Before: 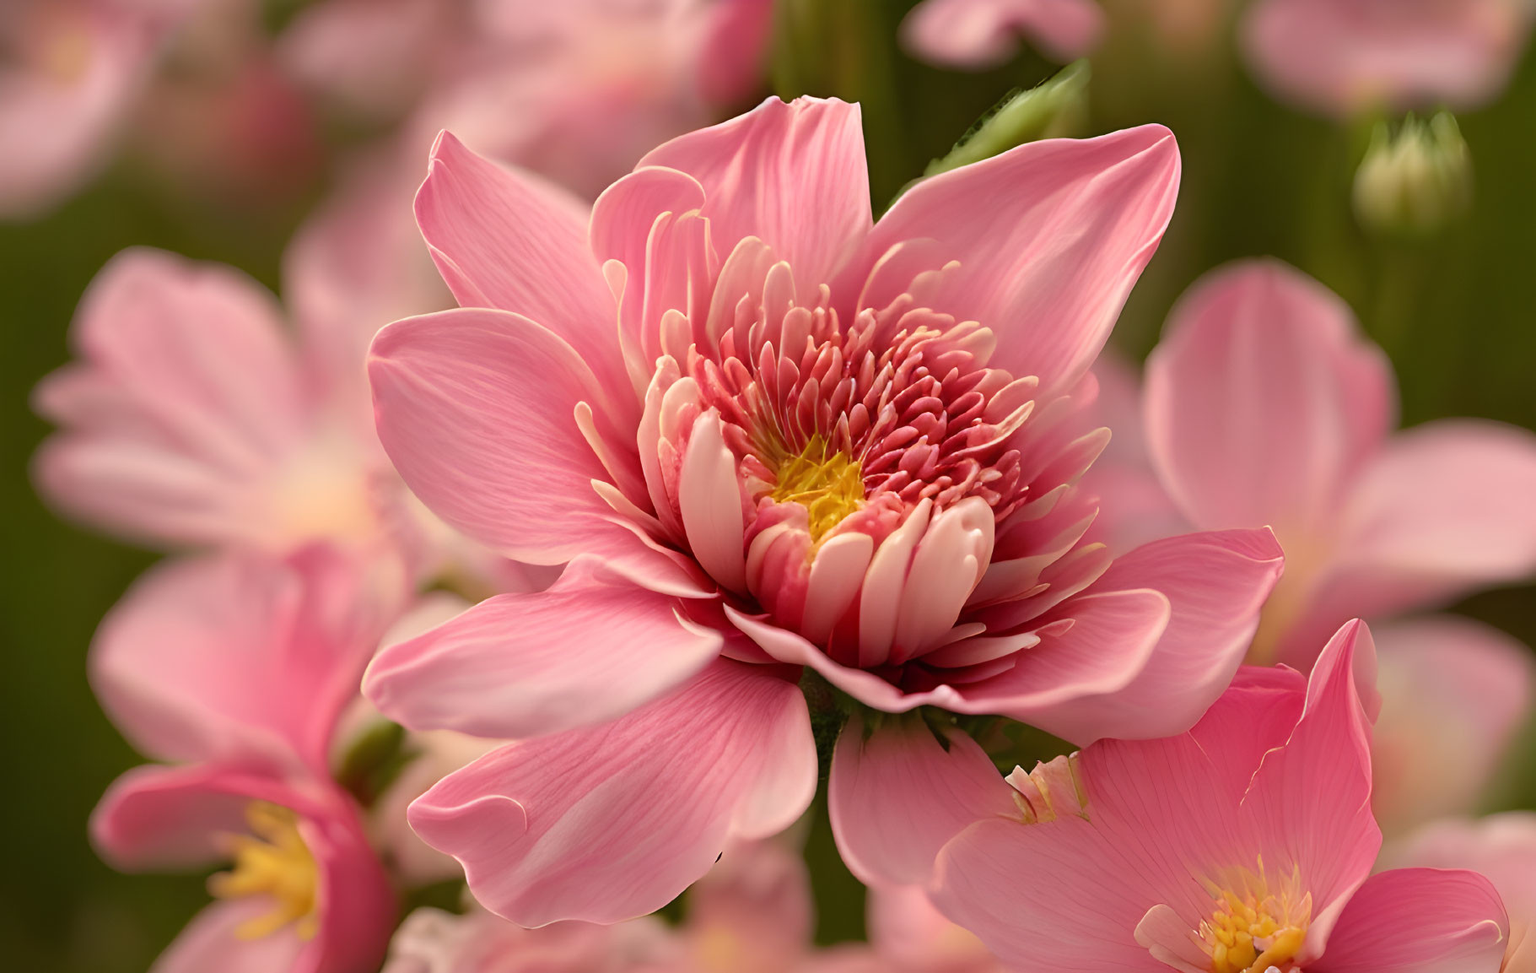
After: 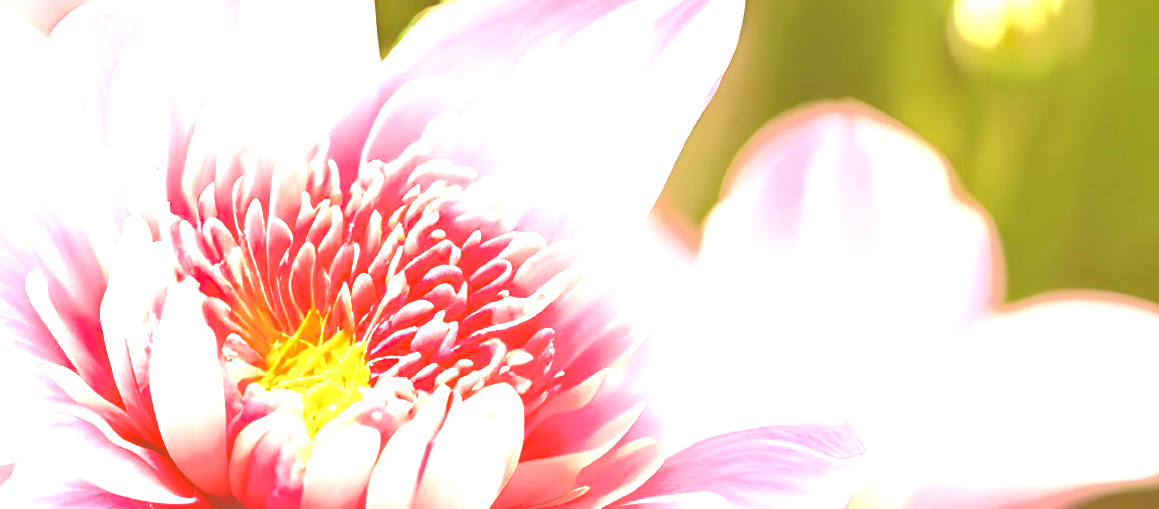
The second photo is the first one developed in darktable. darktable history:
exposure: black level correction 0.001, exposure 2.578 EV, compensate highlight preservation false
crop: left 36.023%, top 17.86%, right 0.33%, bottom 37.986%
tone curve: curves: ch0 [(0, 0) (0.003, 0.437) (0.011, 0.438) (0.025, 0.441) (0.044, 0.441) (0.069, 0.441) (0.1, 0.444) (0.136, 0.447) (0.177, 0.452) (0.224, 0.457) (0.277, 0.466) (0.335, 0.485) (0.399, 0.514) (0.468, 0.558) (0.543, 0.616) (0.623, 0.686) (0.709, 0.76) (0.801, 0.803) (0.898, 0.825) (1, 1)], color space Lab, independent channels, preserve colors none
